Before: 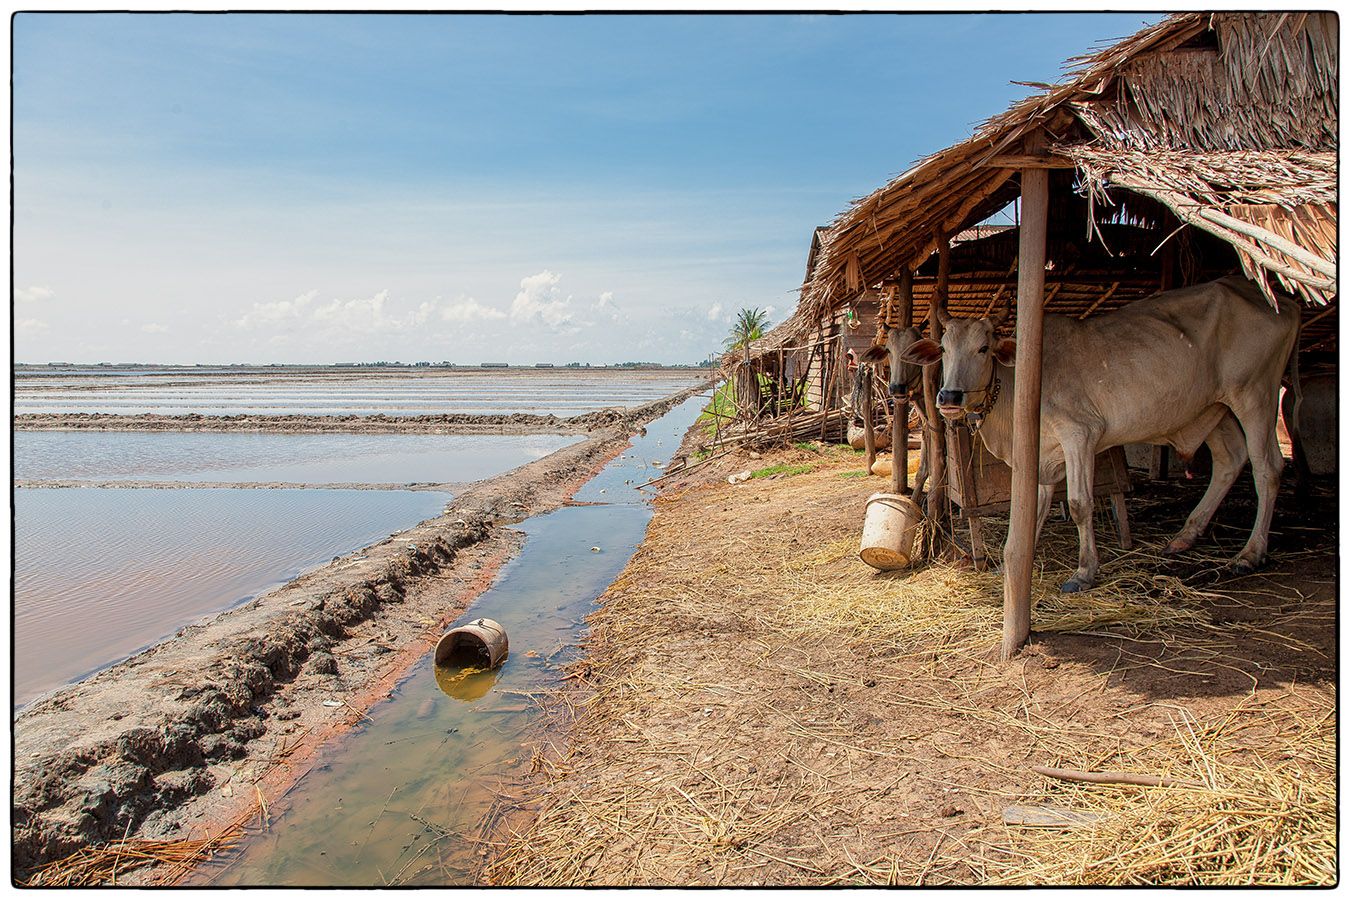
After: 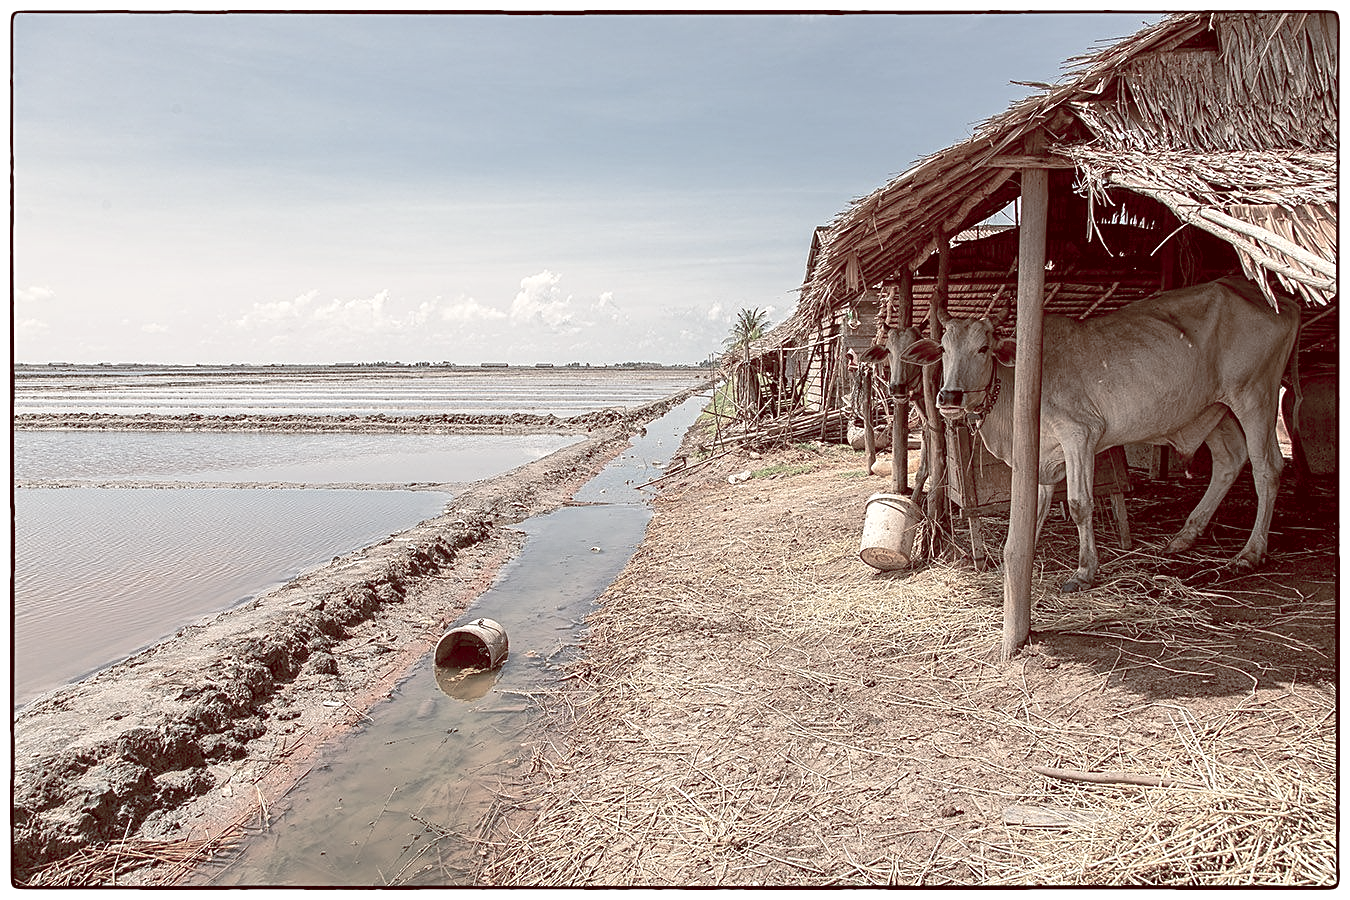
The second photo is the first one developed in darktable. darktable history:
sharpen: on, module defaults
exposure: black level correction 0.001, exposure 0.5 EV, compensate exposure bias true, compensate highlight preservation false
color balance rgb: shadows lift › luminance 1%, shadows lift › chroma 0.2%, shadows lift › hue 20°, power › luminance 1%, power › chroma 0.4%, power › hue 34°, highlights gain › luminance 0.8%, highlights gain › chroma 0.4%, highlights gain › hue 44°, global offset › chroma 0.4%, global offset › hue 34°, white fulcrum 0.08 EV, linear chroma grading › shadows -7%, linear chroma grading › highlights -7%, linear chroma grading › global chroma -10%, linear chroma grading › mid-tones -8%, perceptual saturation grading › global saturation -28%, perceptual saturation grading › highlights -20%, perceptual saturation grading › mid-tones -24%, perceptual saturation grading › shadows -24%, perceptual brilliance grading › global brilliance -1%, perceptual brilliance grading › highlights -1%, perceptual brilliance grading › mid-tones -1%, perceptual brilliance grading › shadows -1%, global vibrance -17%, contrast -6%
